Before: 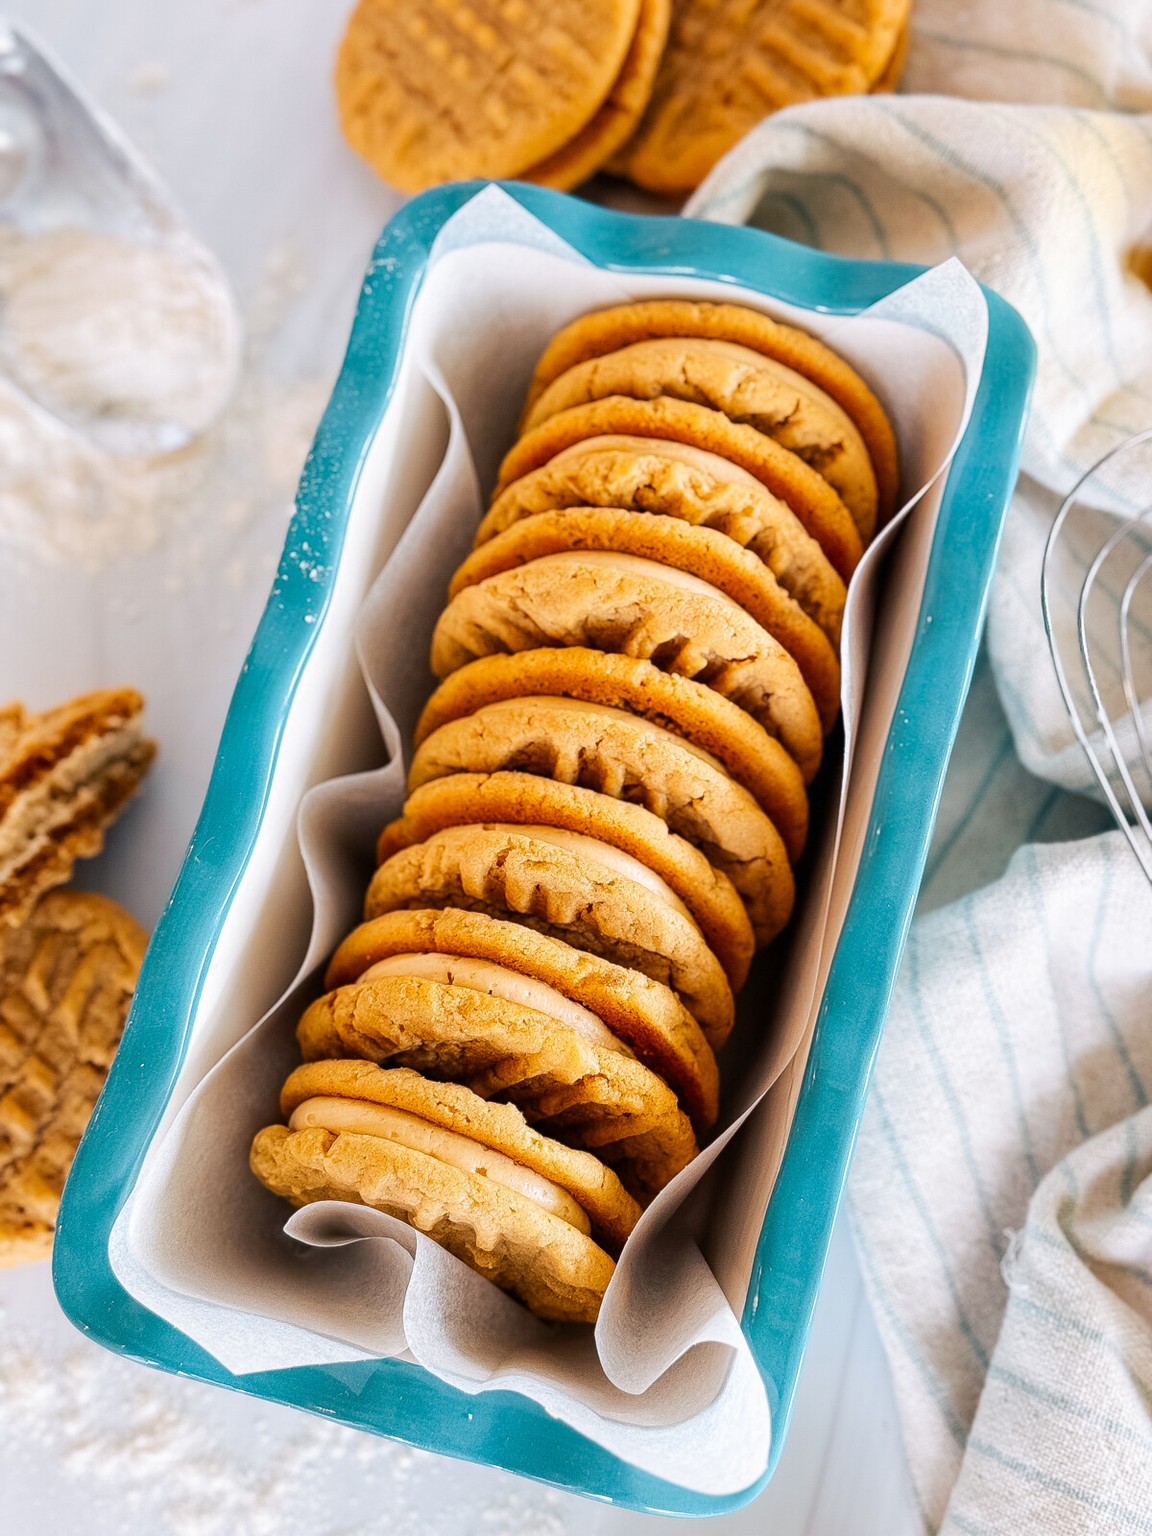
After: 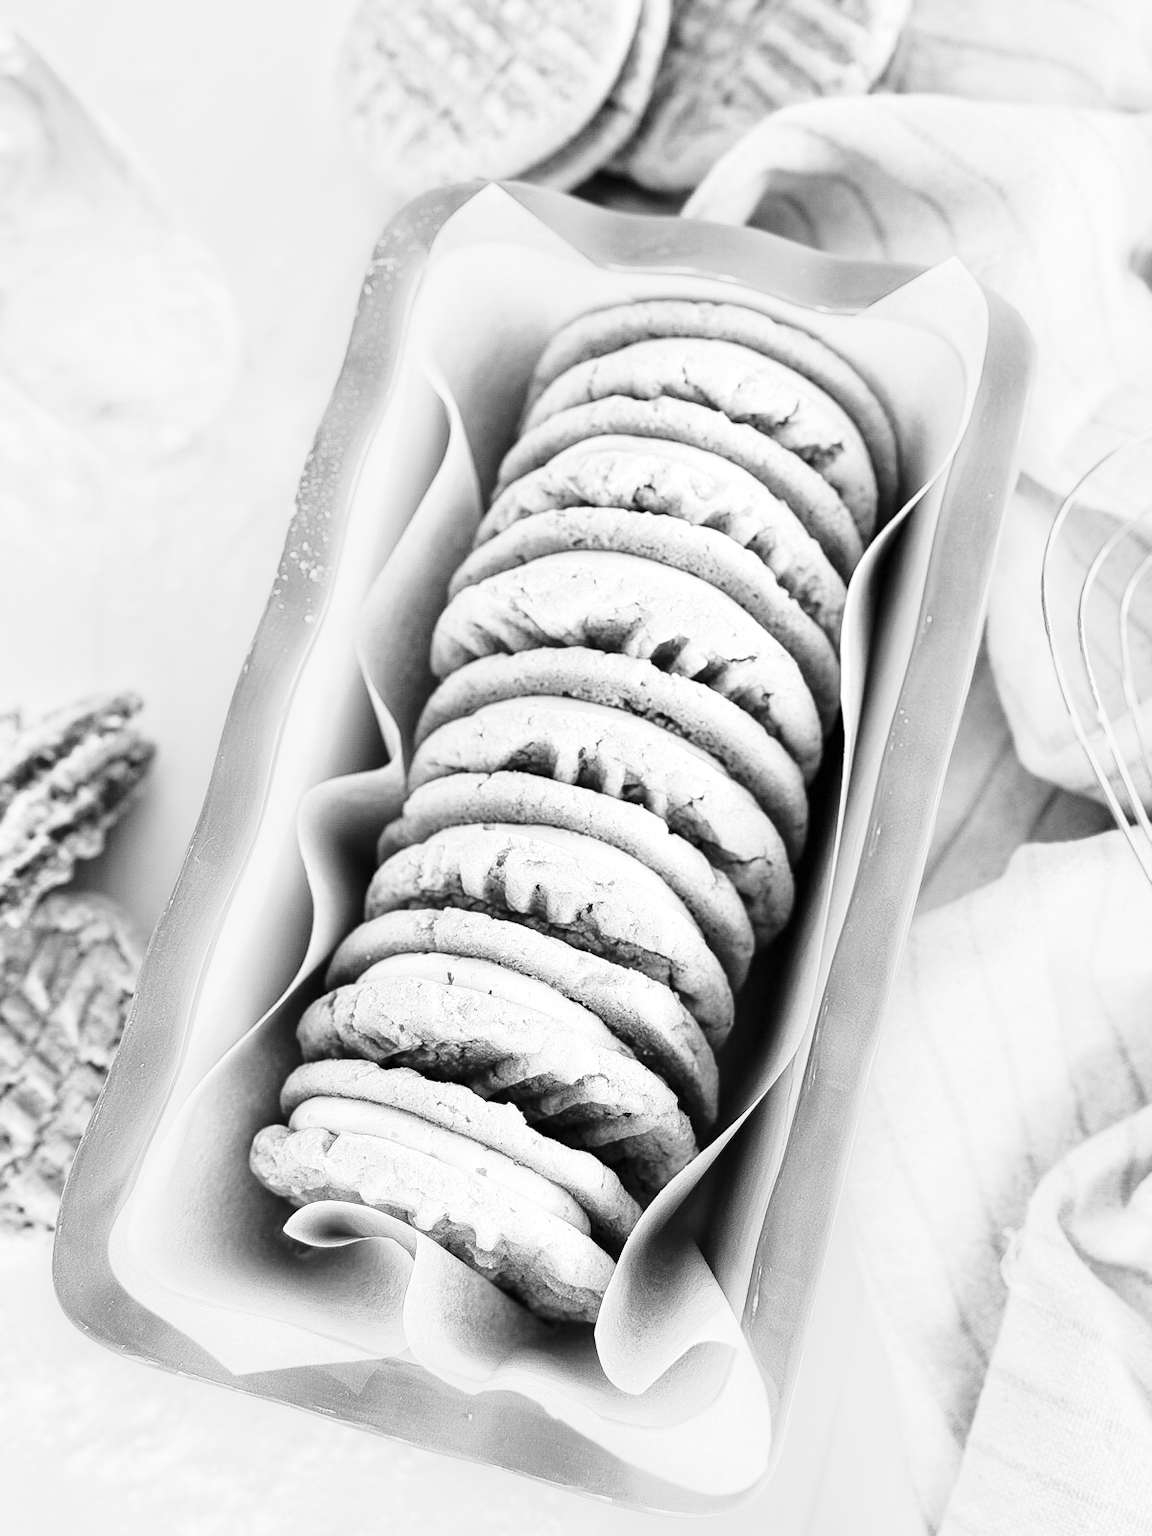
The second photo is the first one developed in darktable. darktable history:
exposure: exposure 0.6 EV, compensate highlight preservation false
monochrome: a 30.25, b 92.03
base curve: curves: ch0 [(0, 0) (0.028, 0.03) (0.121, 0.232) (0.46, 0.748) (0.859, 0.968) (1, 1)]
